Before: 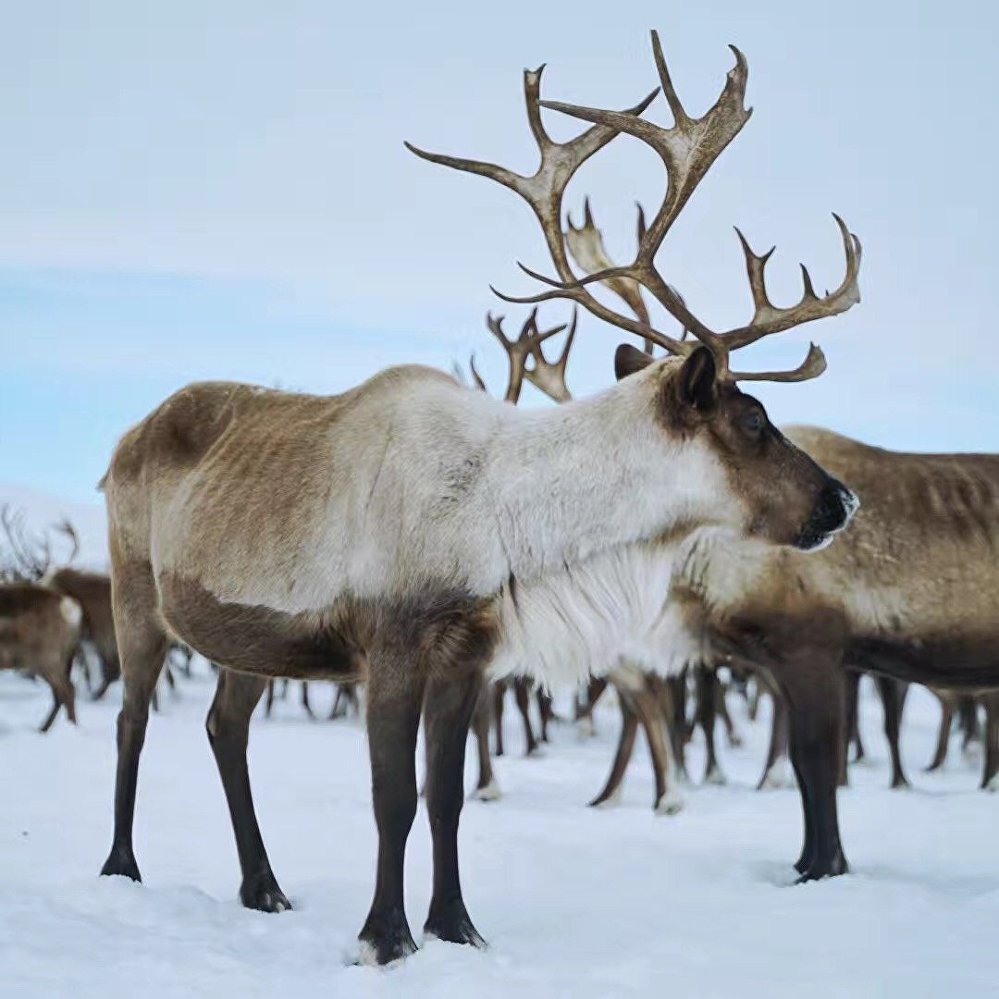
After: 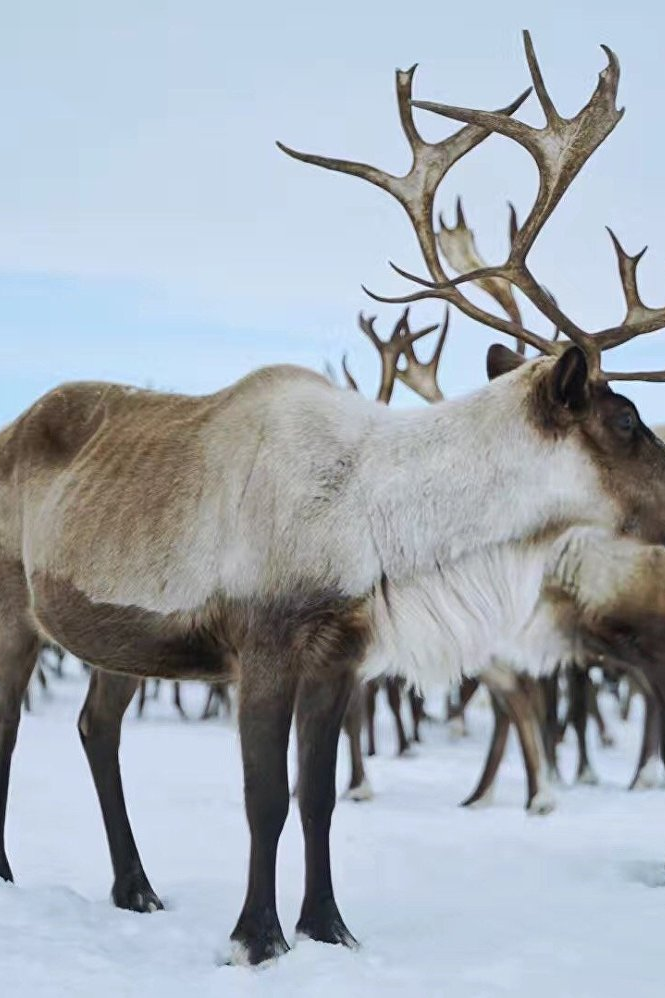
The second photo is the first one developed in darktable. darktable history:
crop and rotate: left 12.896%, right 20.492%
